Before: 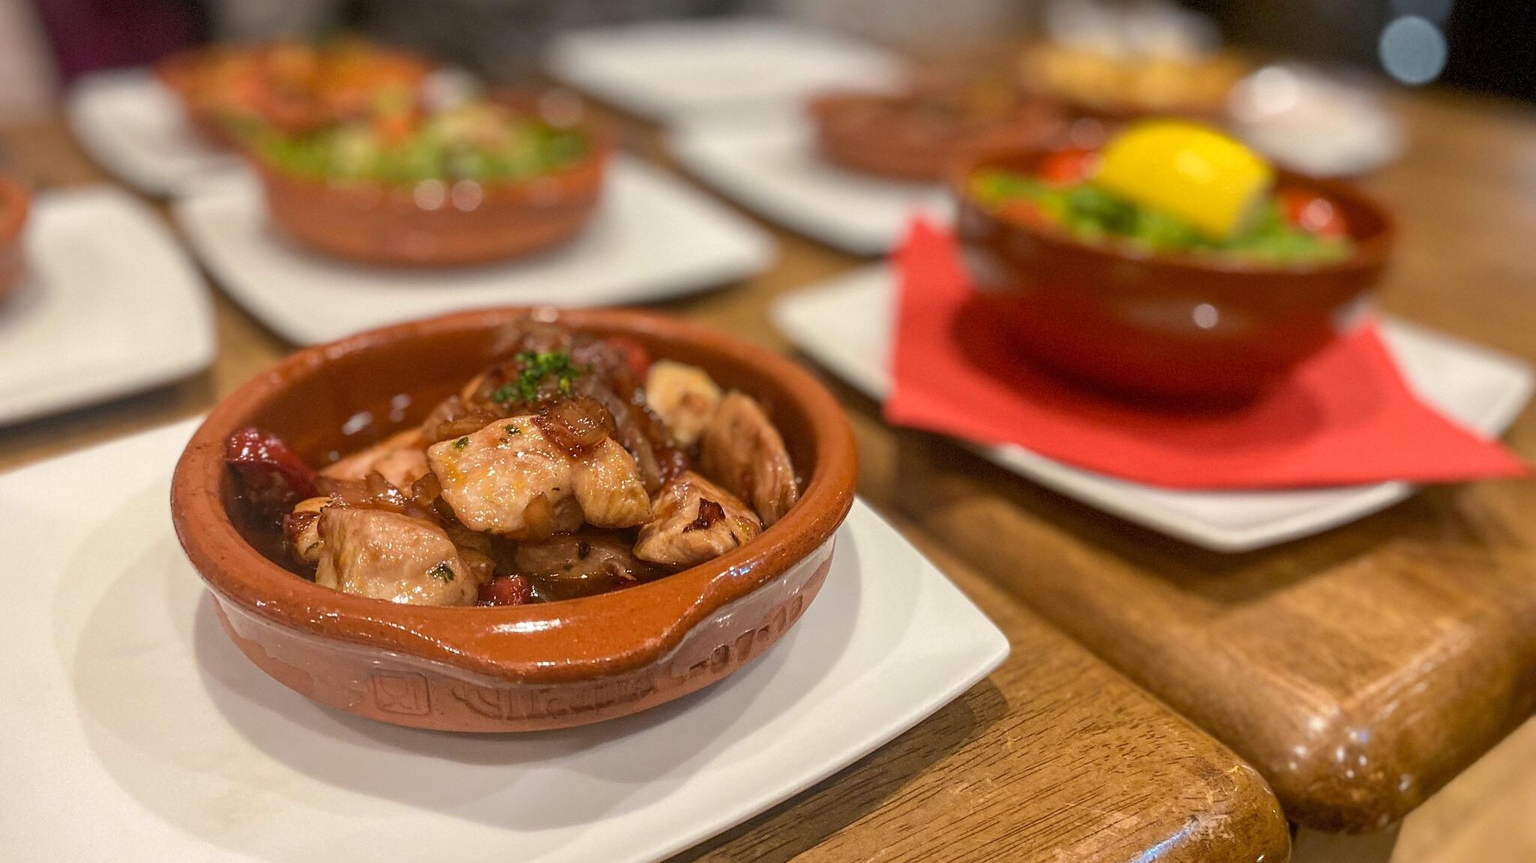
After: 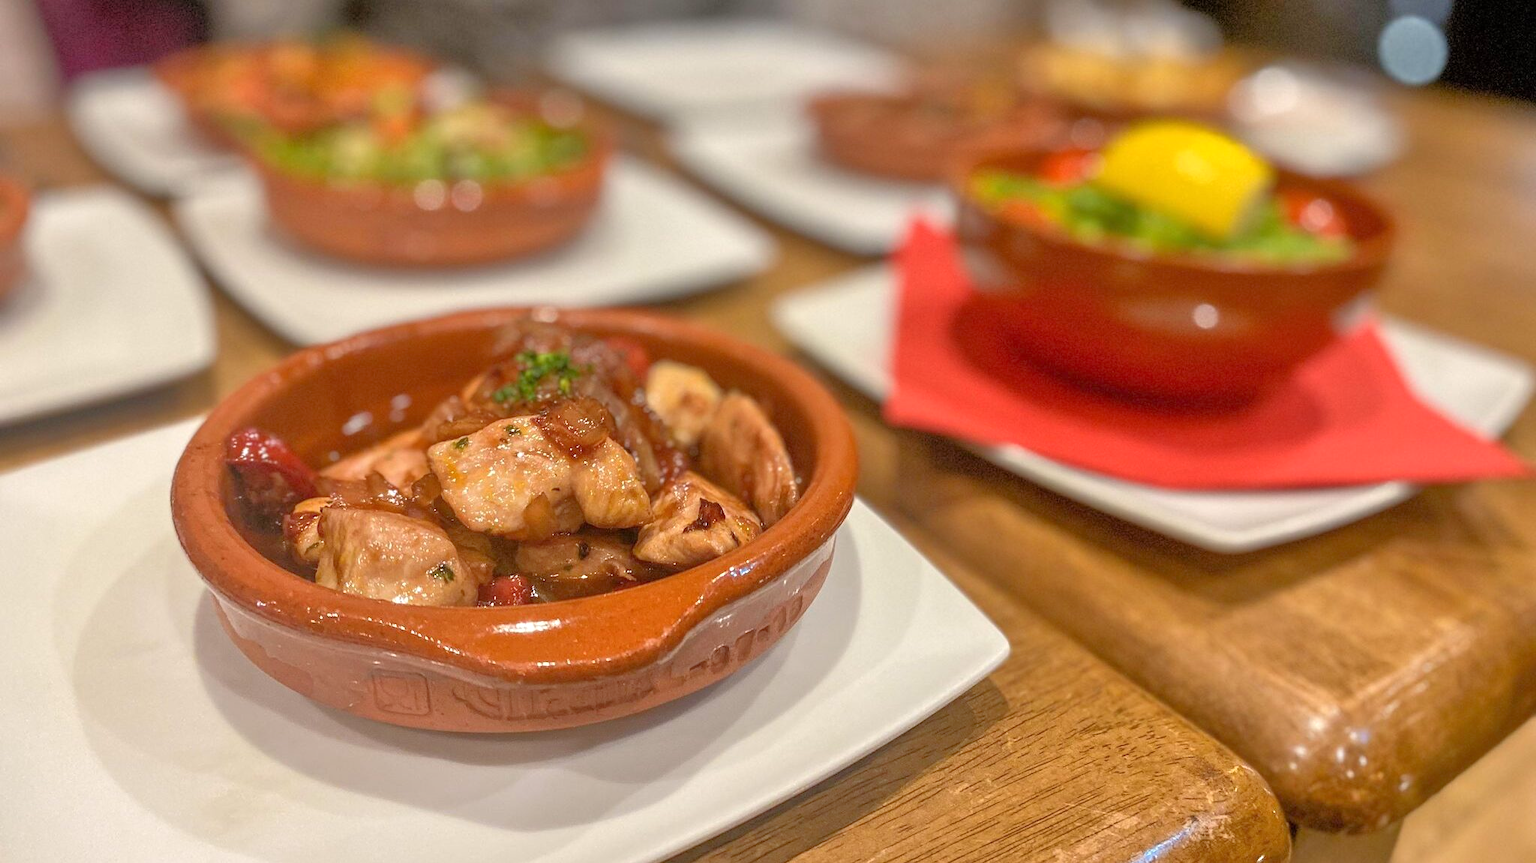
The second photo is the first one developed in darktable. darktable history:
tone equalizer: -7 EV 0.143 EV, -6 EV 0.631 EV, -5 EV 1.11 EV, -4 EV 1.3 EV, -3 EV 1.14 EV, -2 EV 0.6 EV, -1 EV 0.166 EV
